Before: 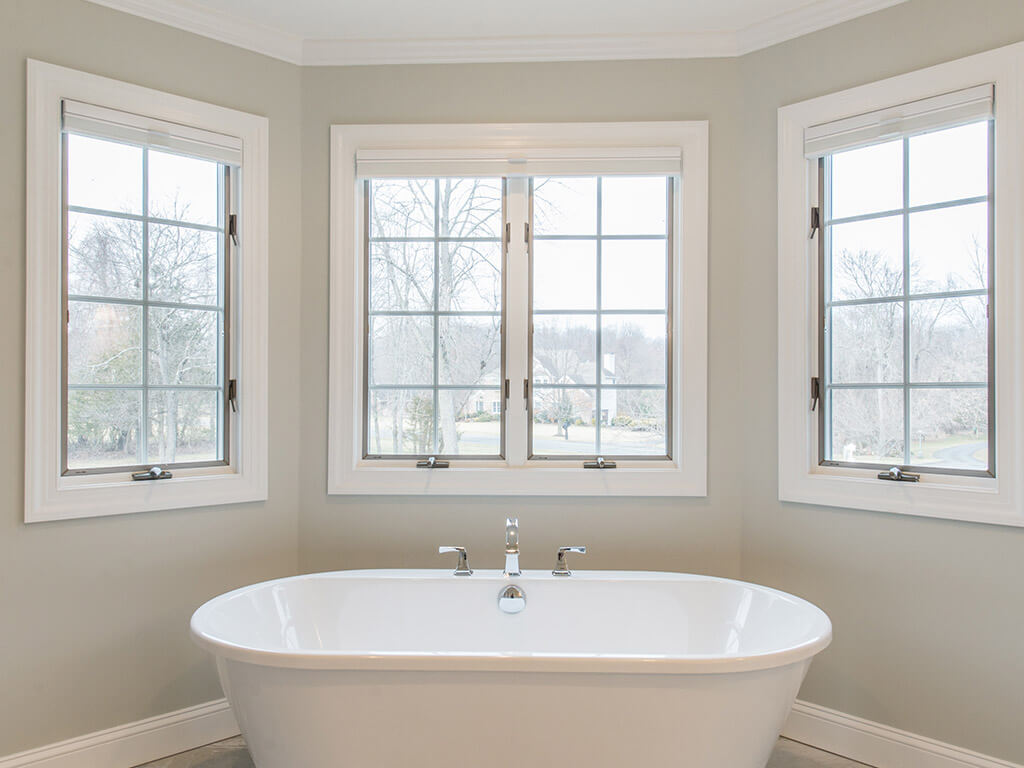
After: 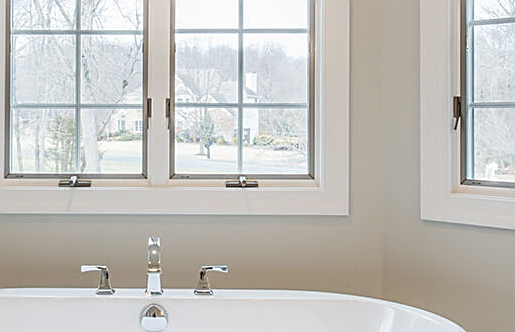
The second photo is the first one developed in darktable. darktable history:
rgb levels: preserve colors max RGB
crop: left 35.03%, top 36.625%, right 14.663%, bottom 20.057%
sharpen: on, module defaults
